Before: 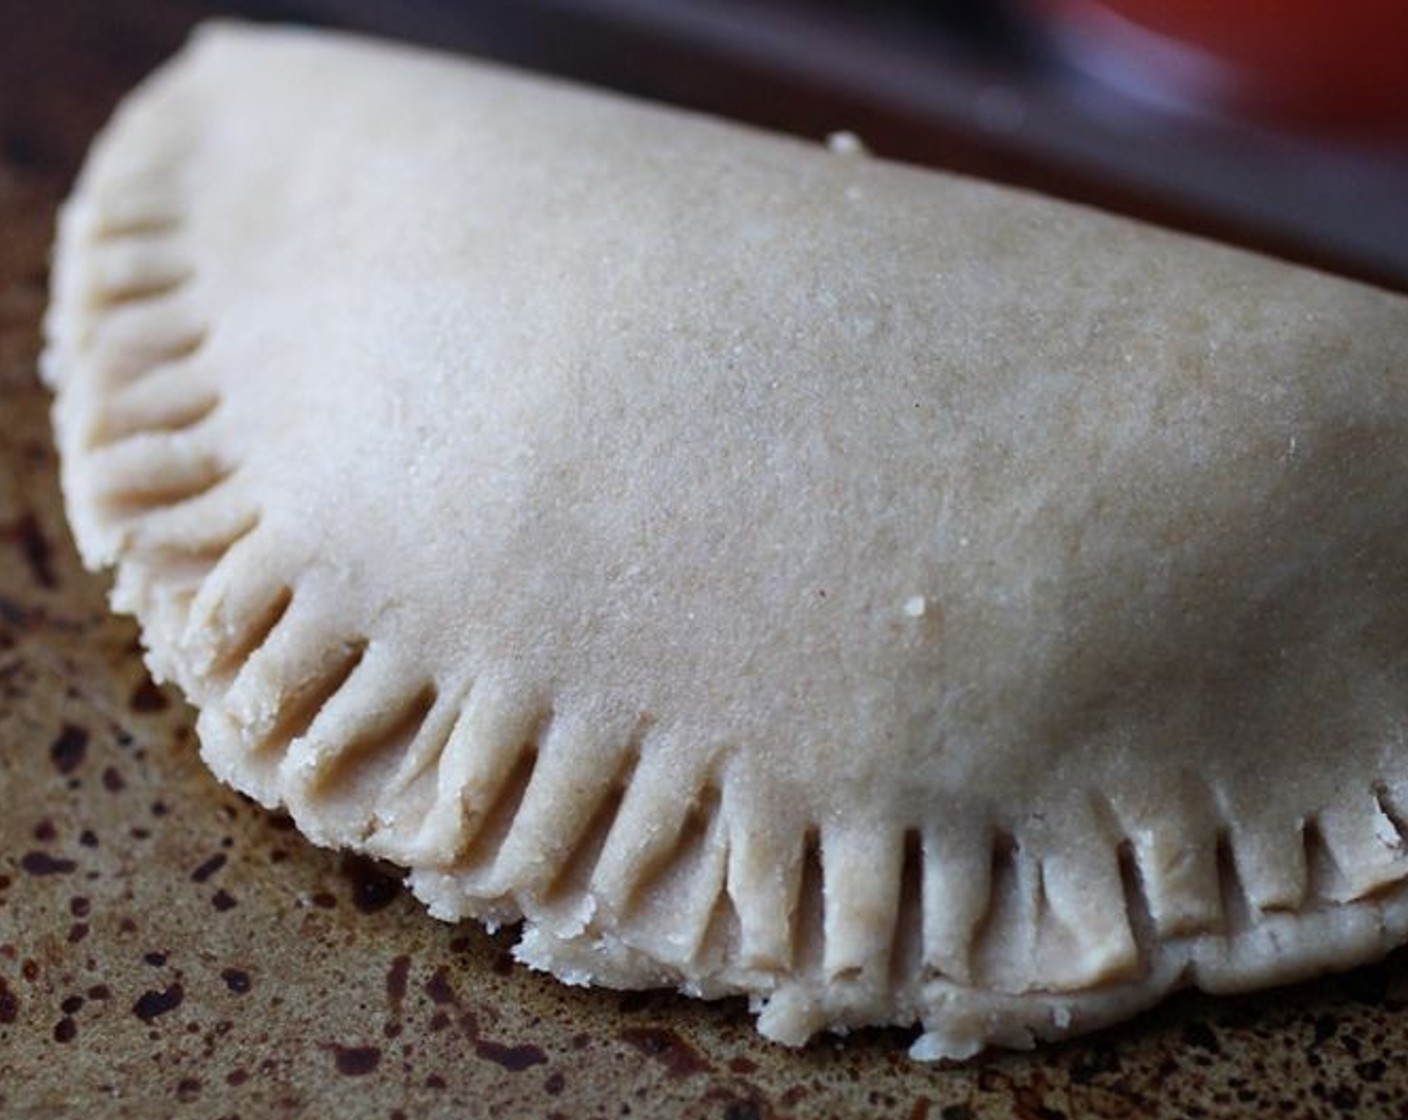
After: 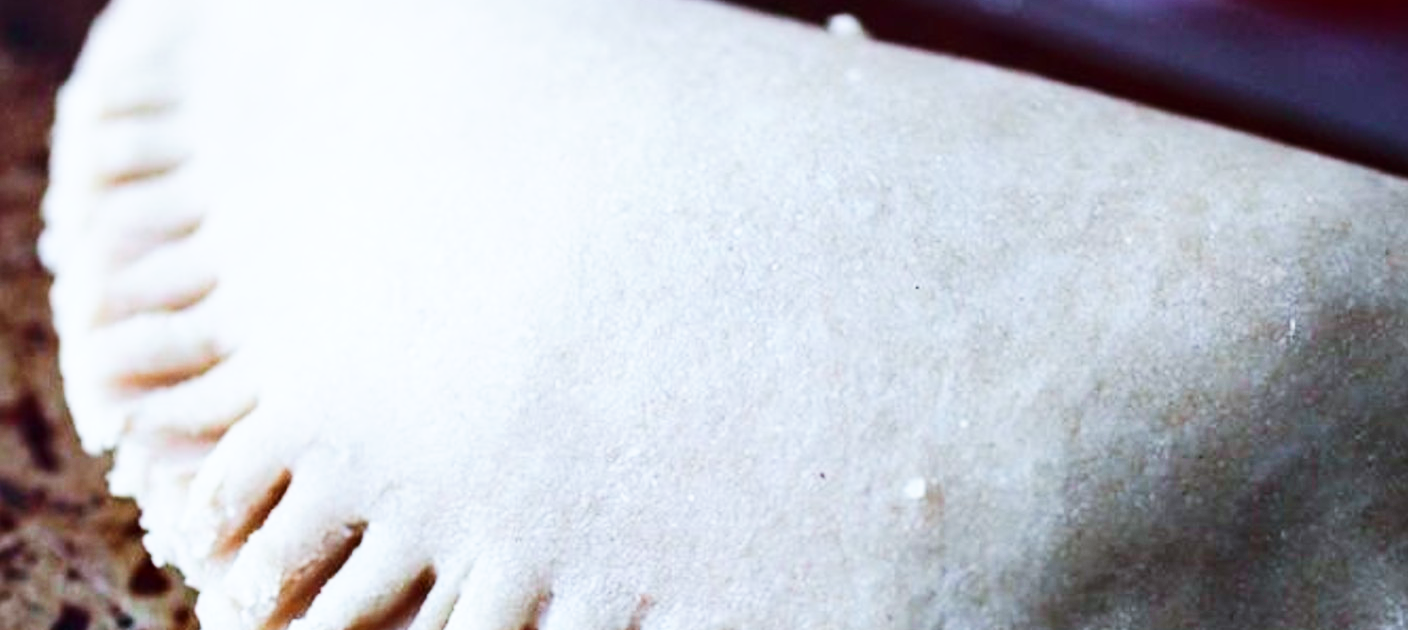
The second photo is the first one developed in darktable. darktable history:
crop and rotate: top 10.599%, bottom 33.136%
color calibration: x 0.37, y 0.382, temperature 4304.52 K
base curve: curves: ch0 [(0, 0) (0.007, 0.004) (0.027, 0.03) (0.046, 0.07) (0.207, 0.54) (0.442, 0.872) (0.673, 0.972) (1, 1)], preserve colors none
tone curve: curves: ch0 [(0, 0) (0.227, 0.17) (0.766, 0.774) (1, 1)]; ch1 [(0, 0) (0.114, 0.127) (0.437, 0.452) (0.498, 0.498) (0.529, 0.541) (0.579, 0.589) (1, 1)]; ch2 [(0, 0) (0.233, 0.259) (0.493, 0.492) (0.587, 0.573) (1, 1)], color space Lab, independent channels, preserve colors none
